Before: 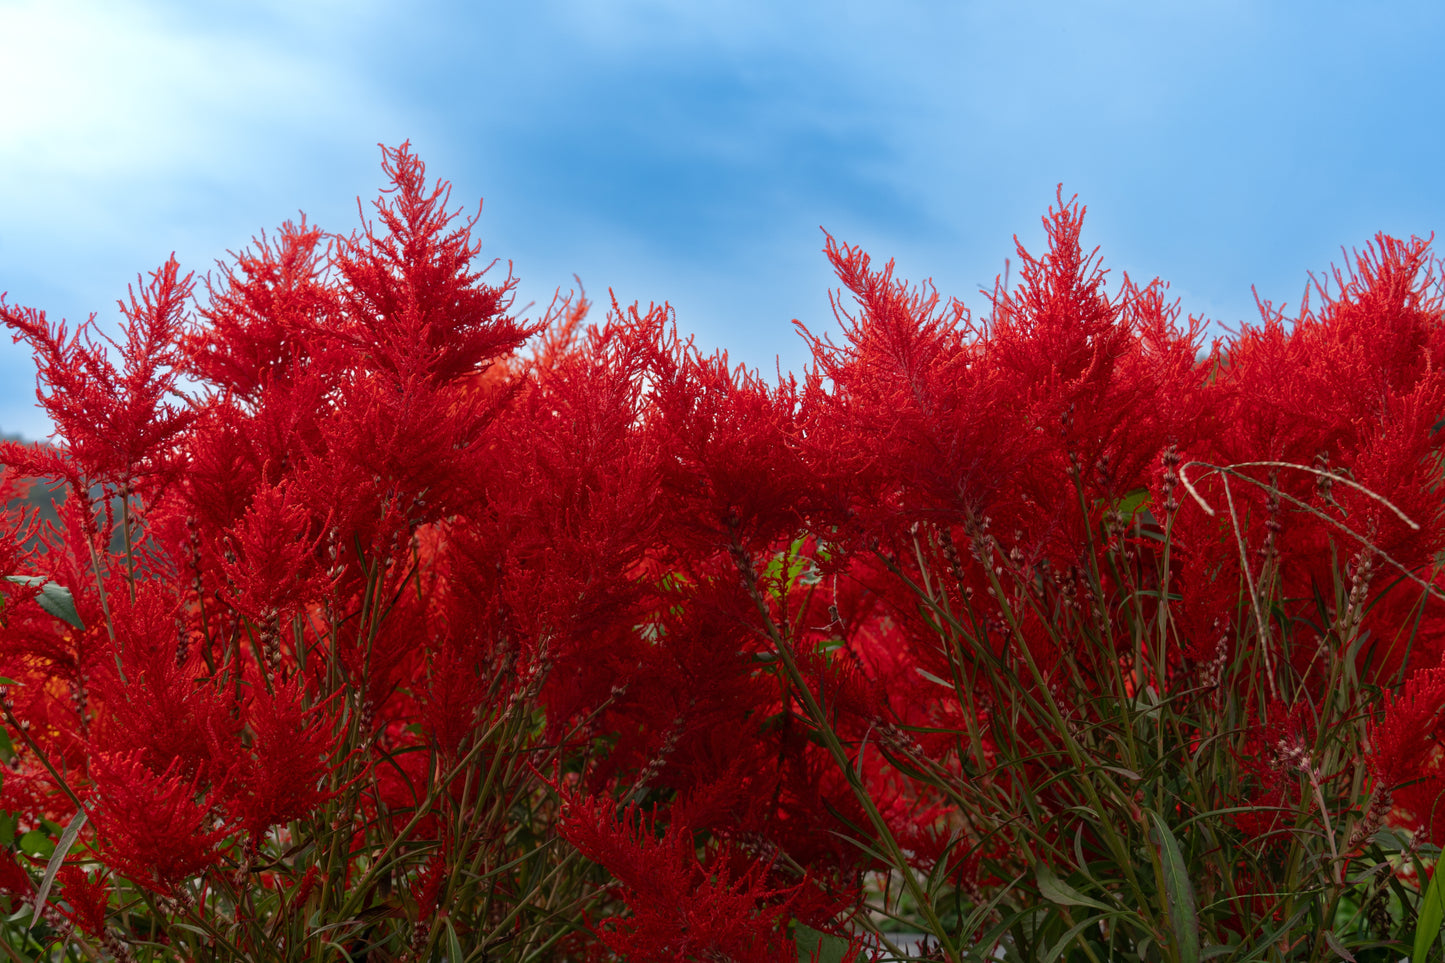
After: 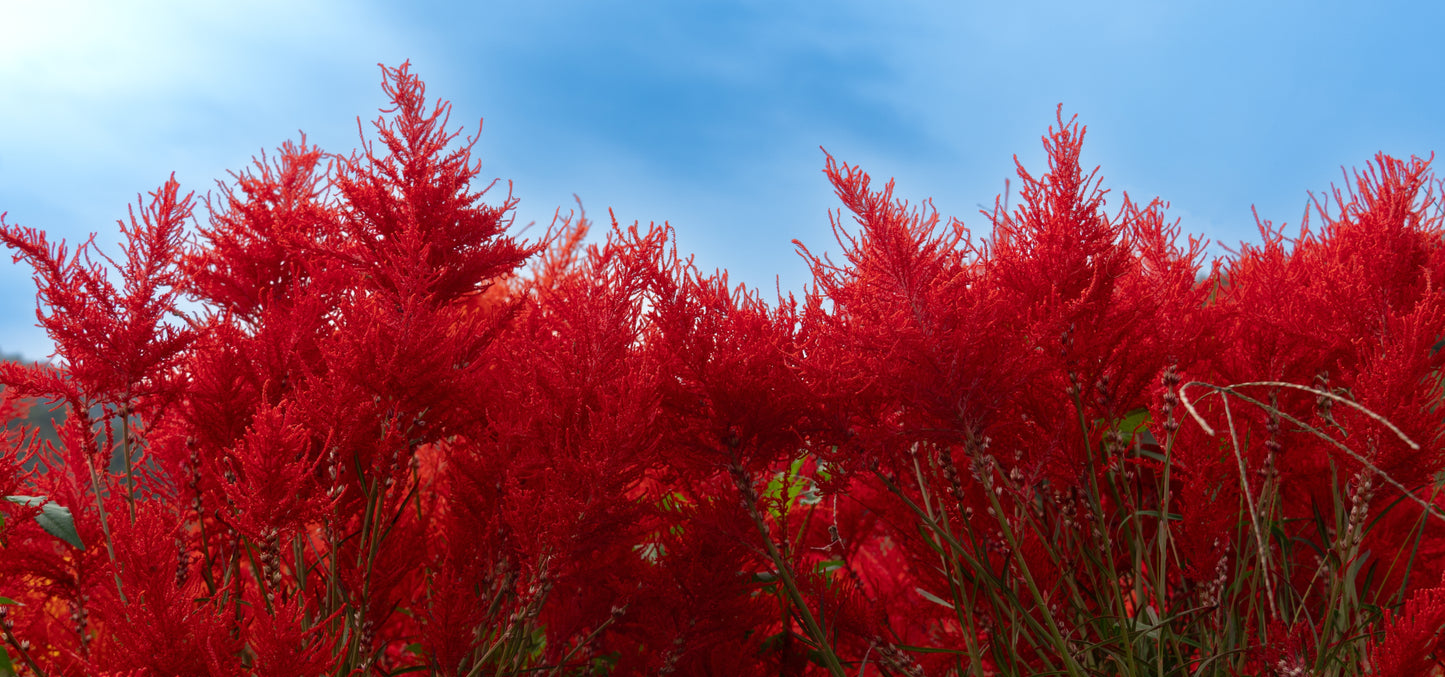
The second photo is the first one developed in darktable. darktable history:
crop and rotate: top 8.329%, bottom 21.278%
